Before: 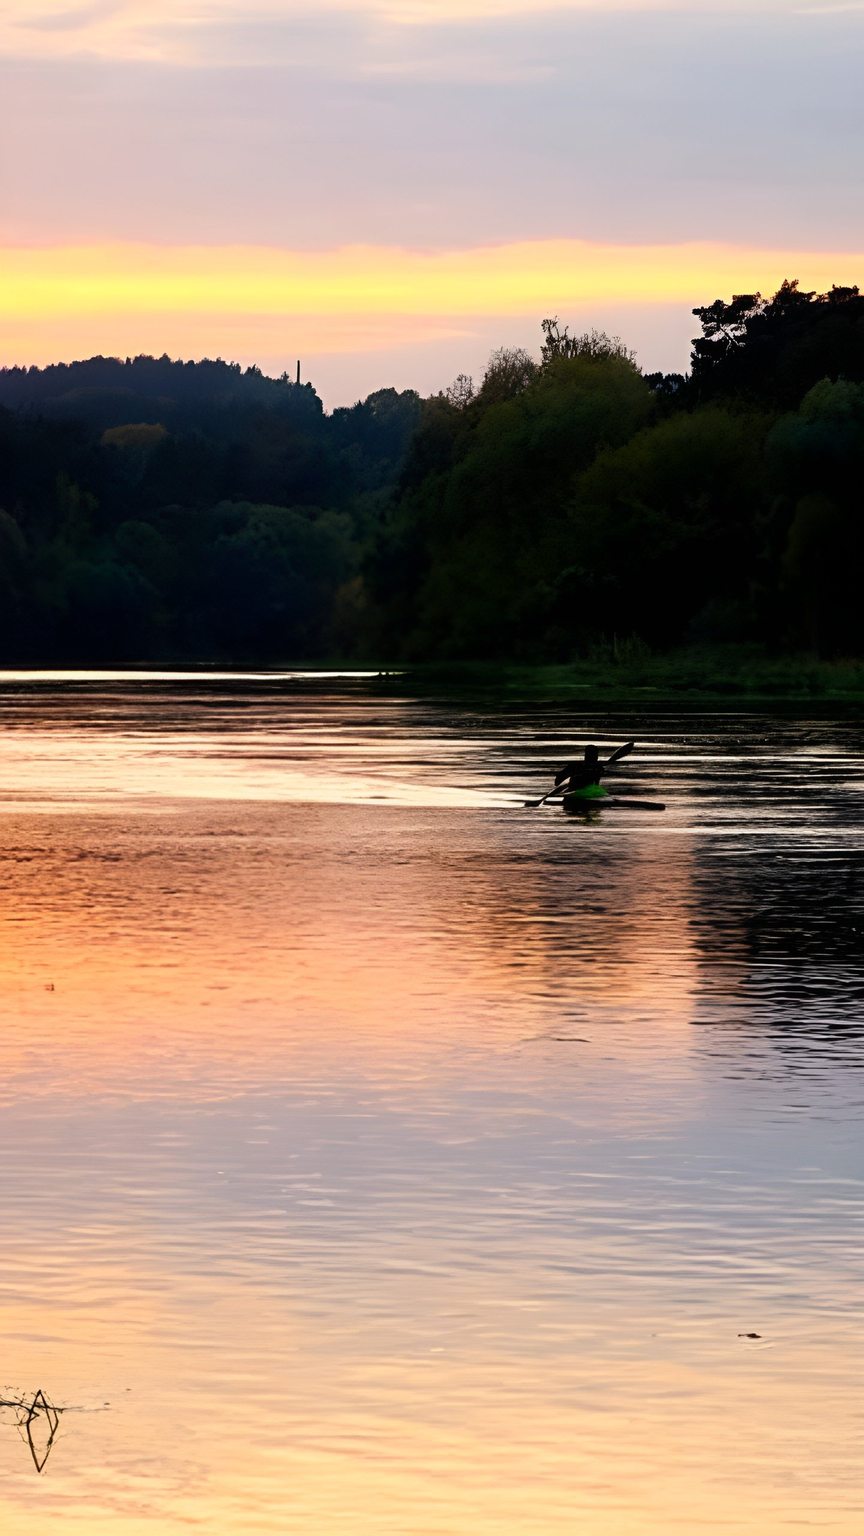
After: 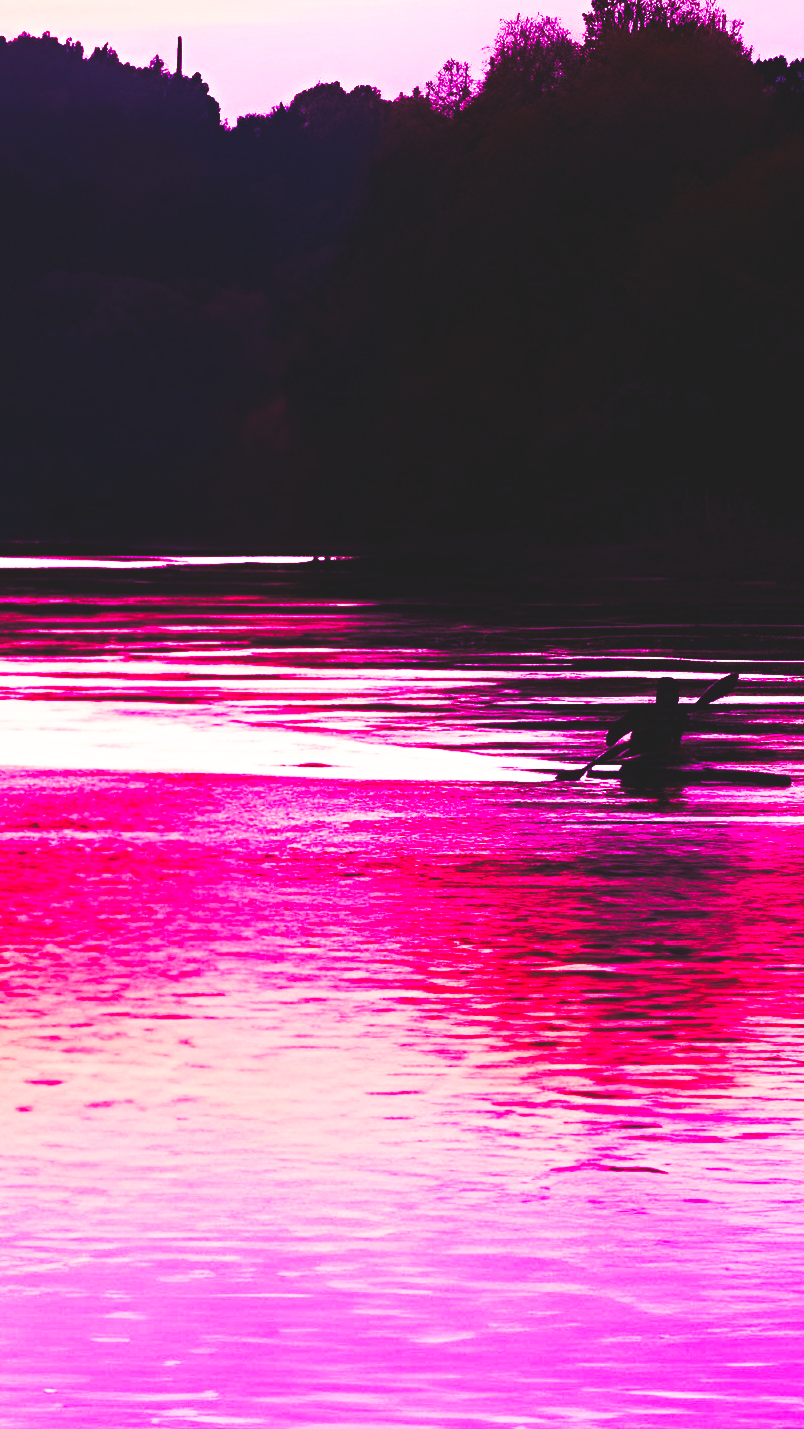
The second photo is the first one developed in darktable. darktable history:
crop and rotate: left 22.13%, top 22.054%, right 22.026%, bottom 22.102%
color balance: mode lift, gamma, gain (sRGB), lift [1, 1, 0.101, 1]
base curve: curves: ch0 [(0, 0.015) (0.085, 0.116) (0.134, 0.298) (0.19, 0.545) (0.296, 0.764) (0.599, 0.982) (1, 1)], preserve colors none
